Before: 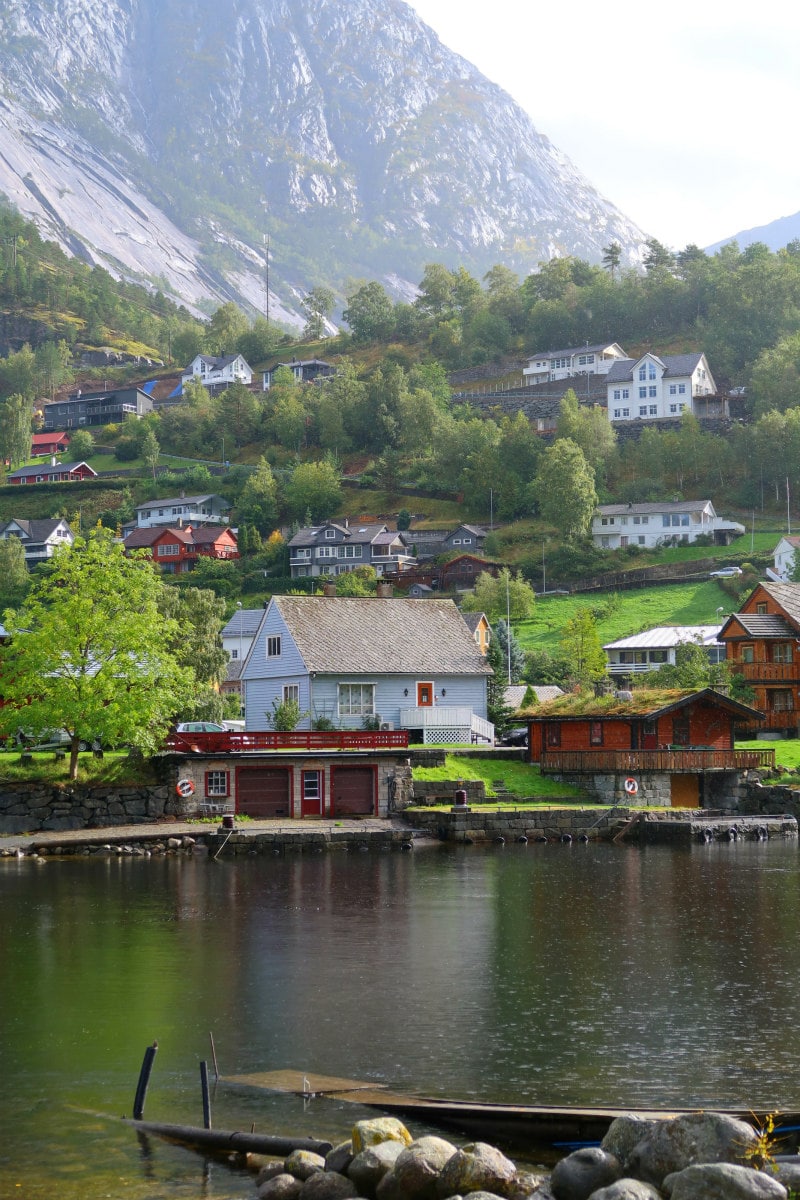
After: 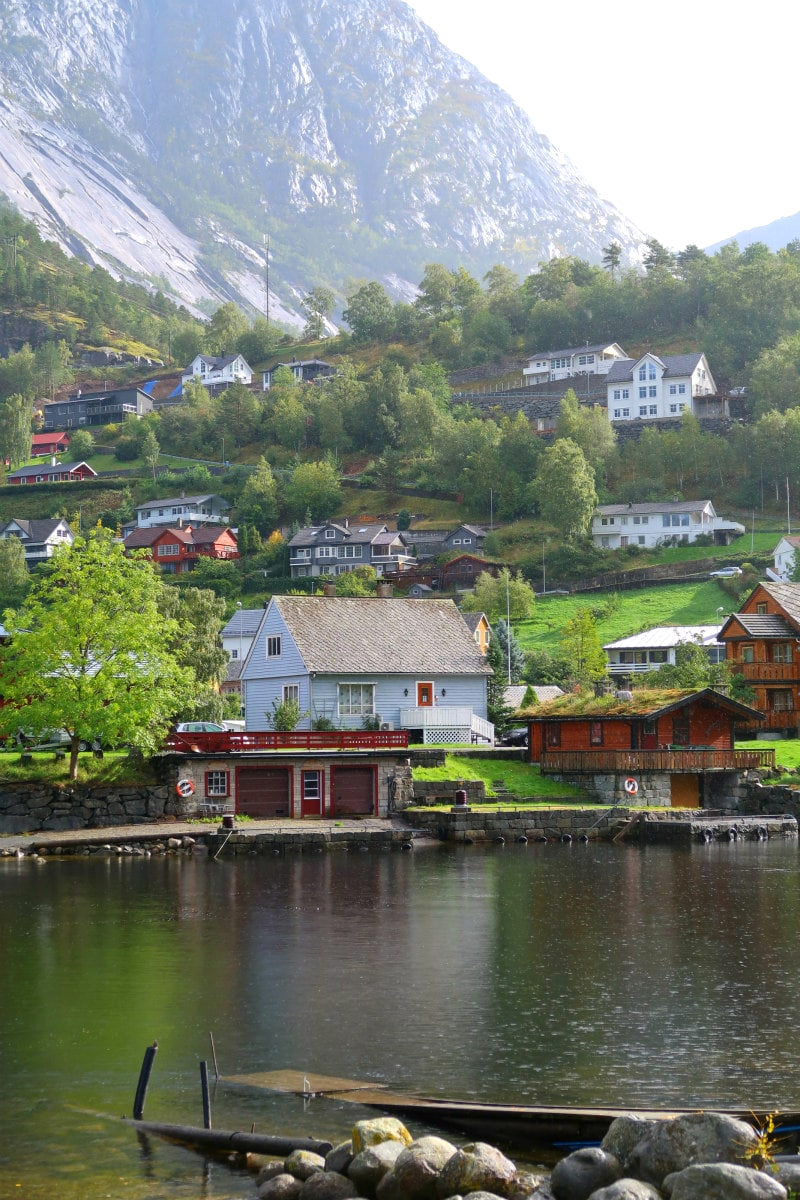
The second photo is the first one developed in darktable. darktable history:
exposure: exposure 0.17 EV, compensate highlight preservation false
